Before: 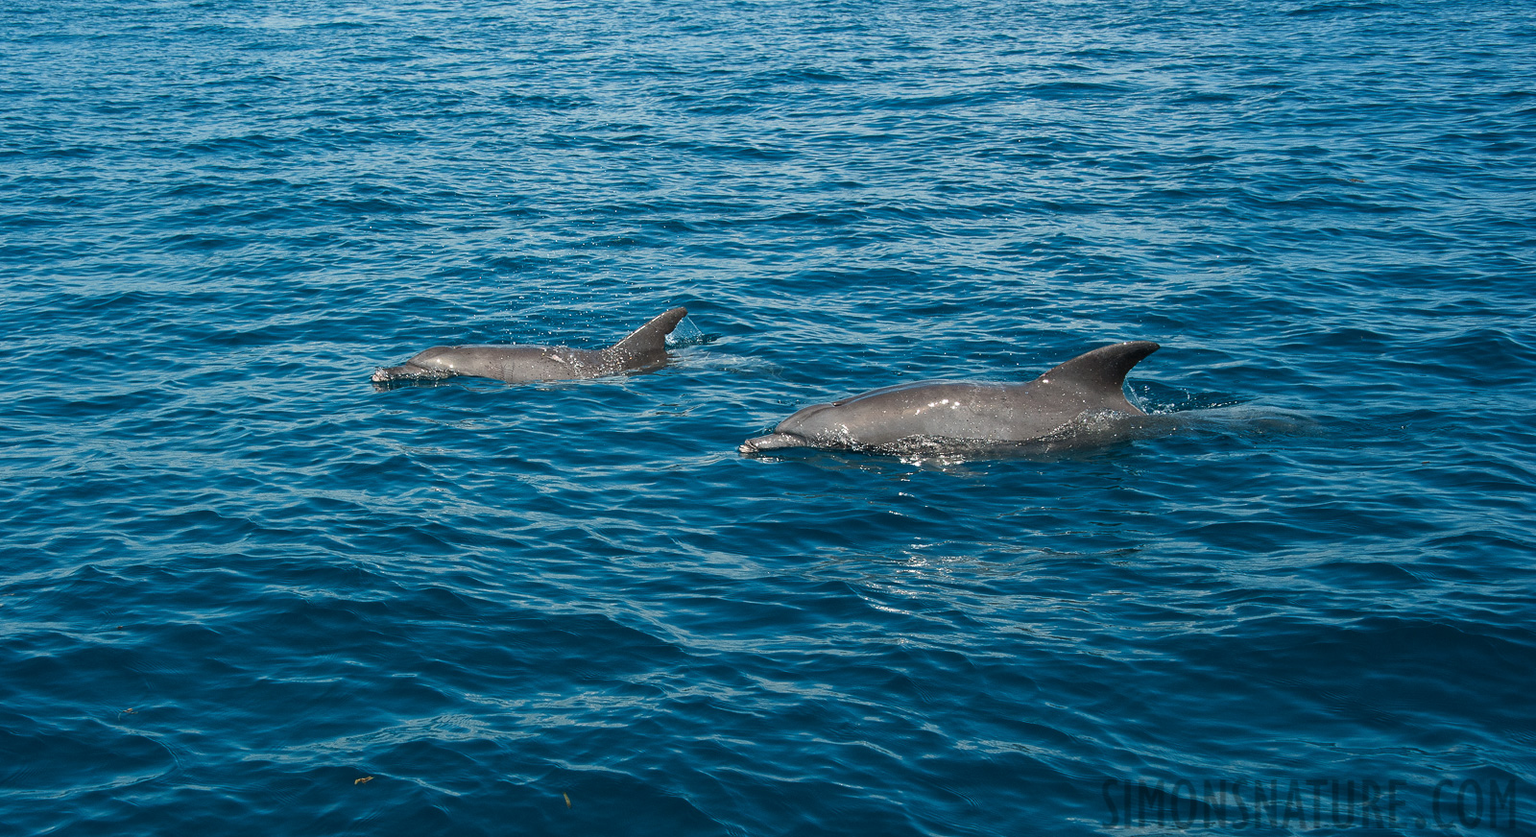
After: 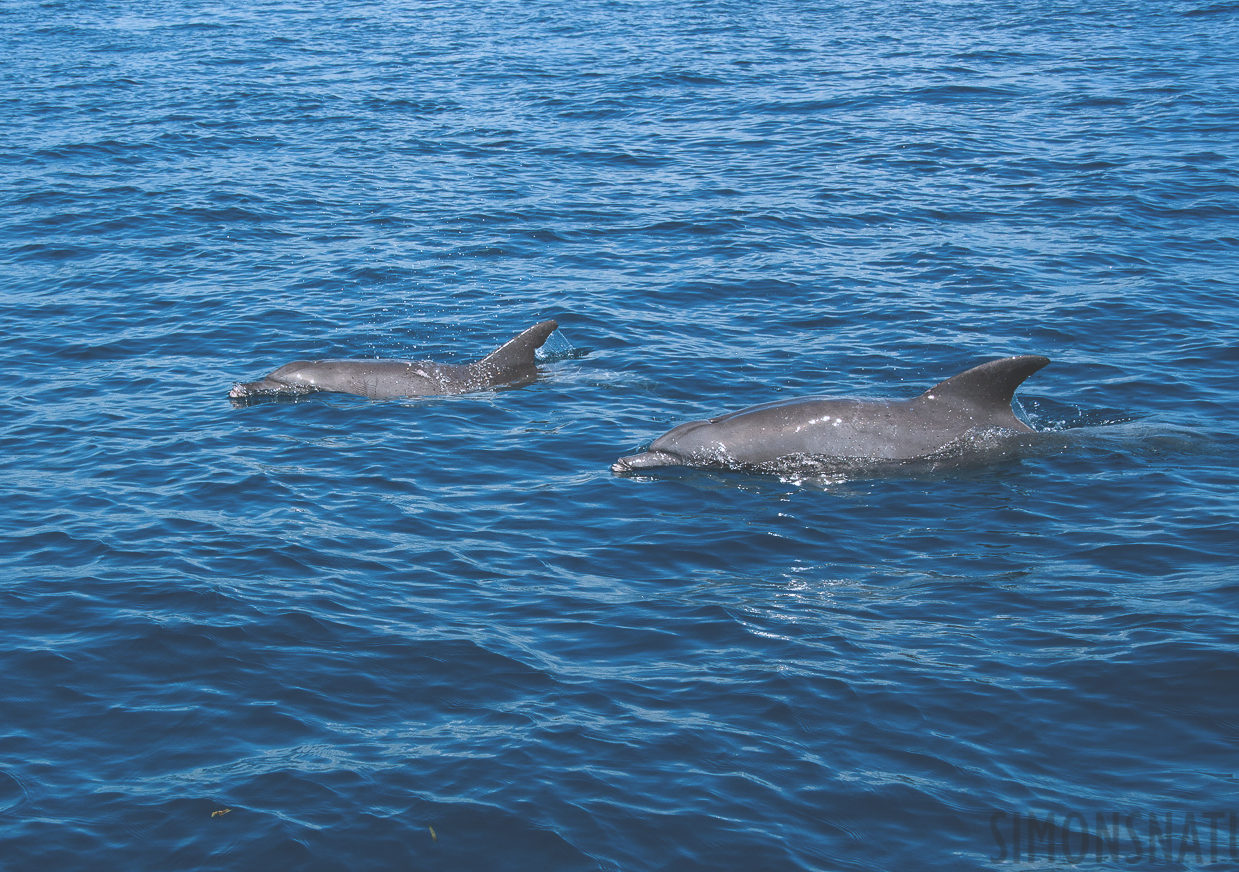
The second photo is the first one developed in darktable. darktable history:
crop: left 9.88%, right 12.664%
white balance: red 0.967, blue 1.119, emerald 0.756
exposure: black level correction -0.028, compensate highlight preservation false
